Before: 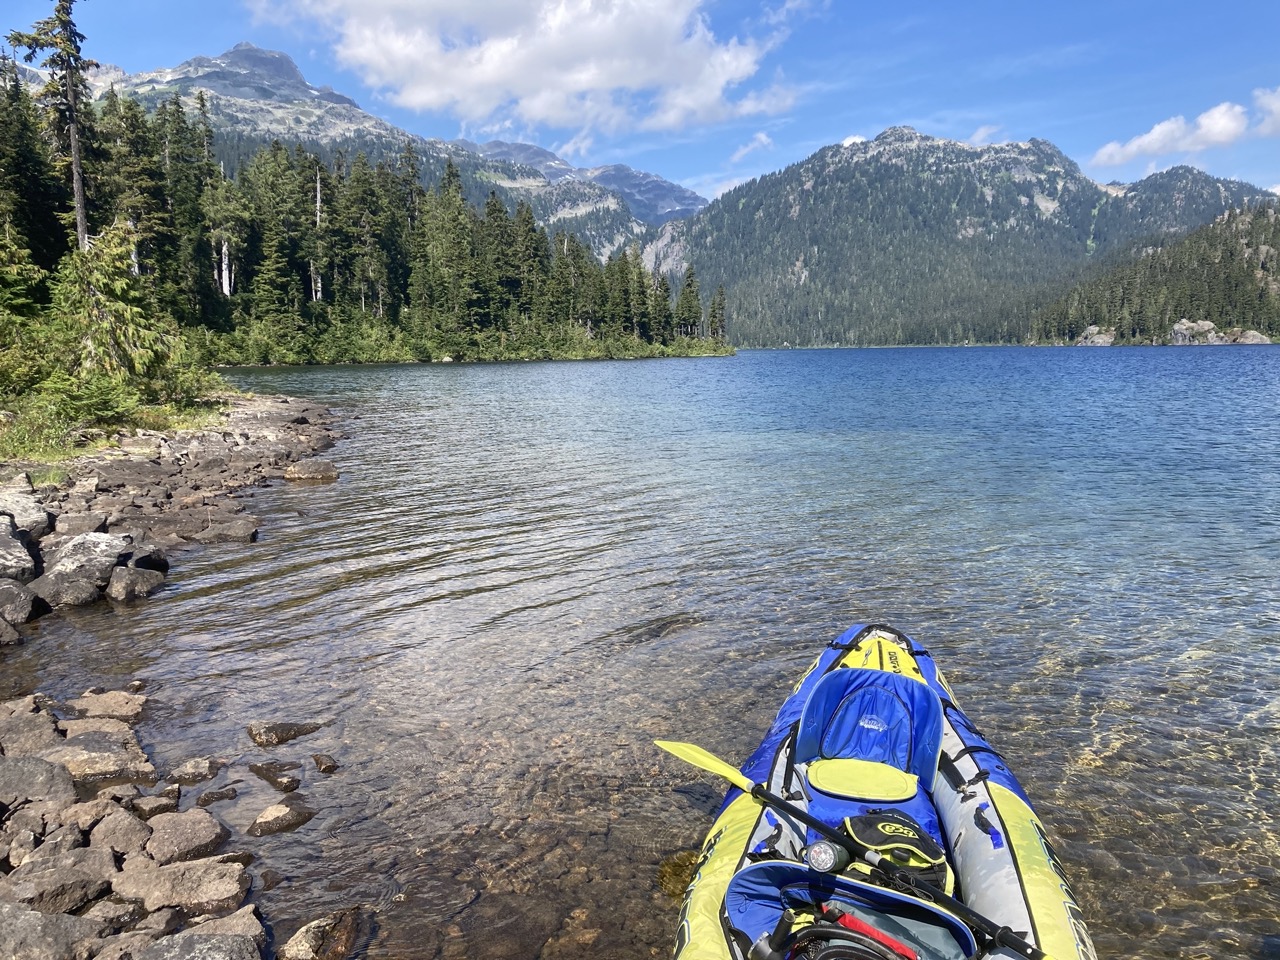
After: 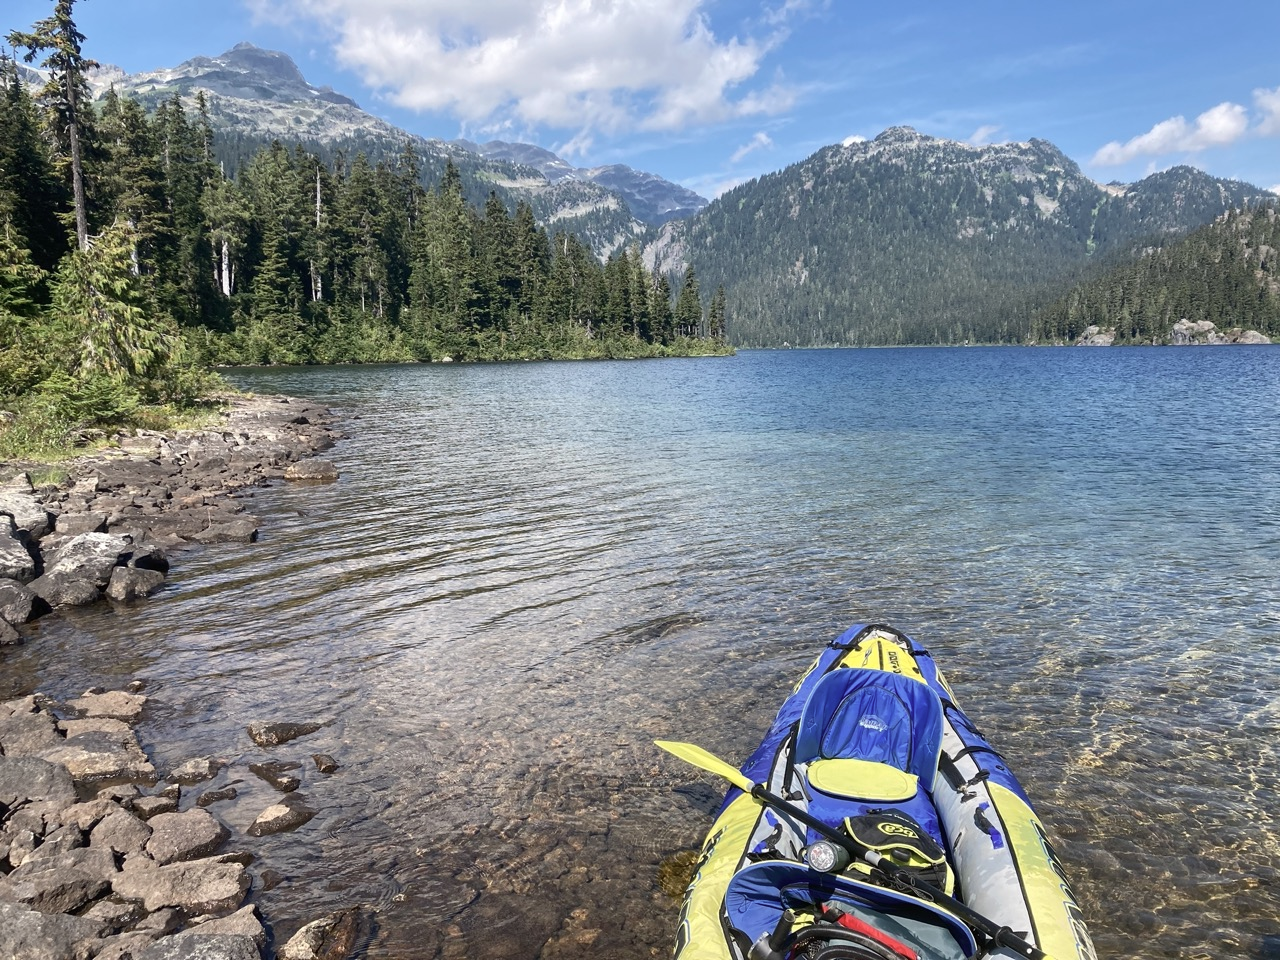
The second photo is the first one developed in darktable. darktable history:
contrast brightness saturation: contrast 0.059, brightness -0.006, saturation -0.221
